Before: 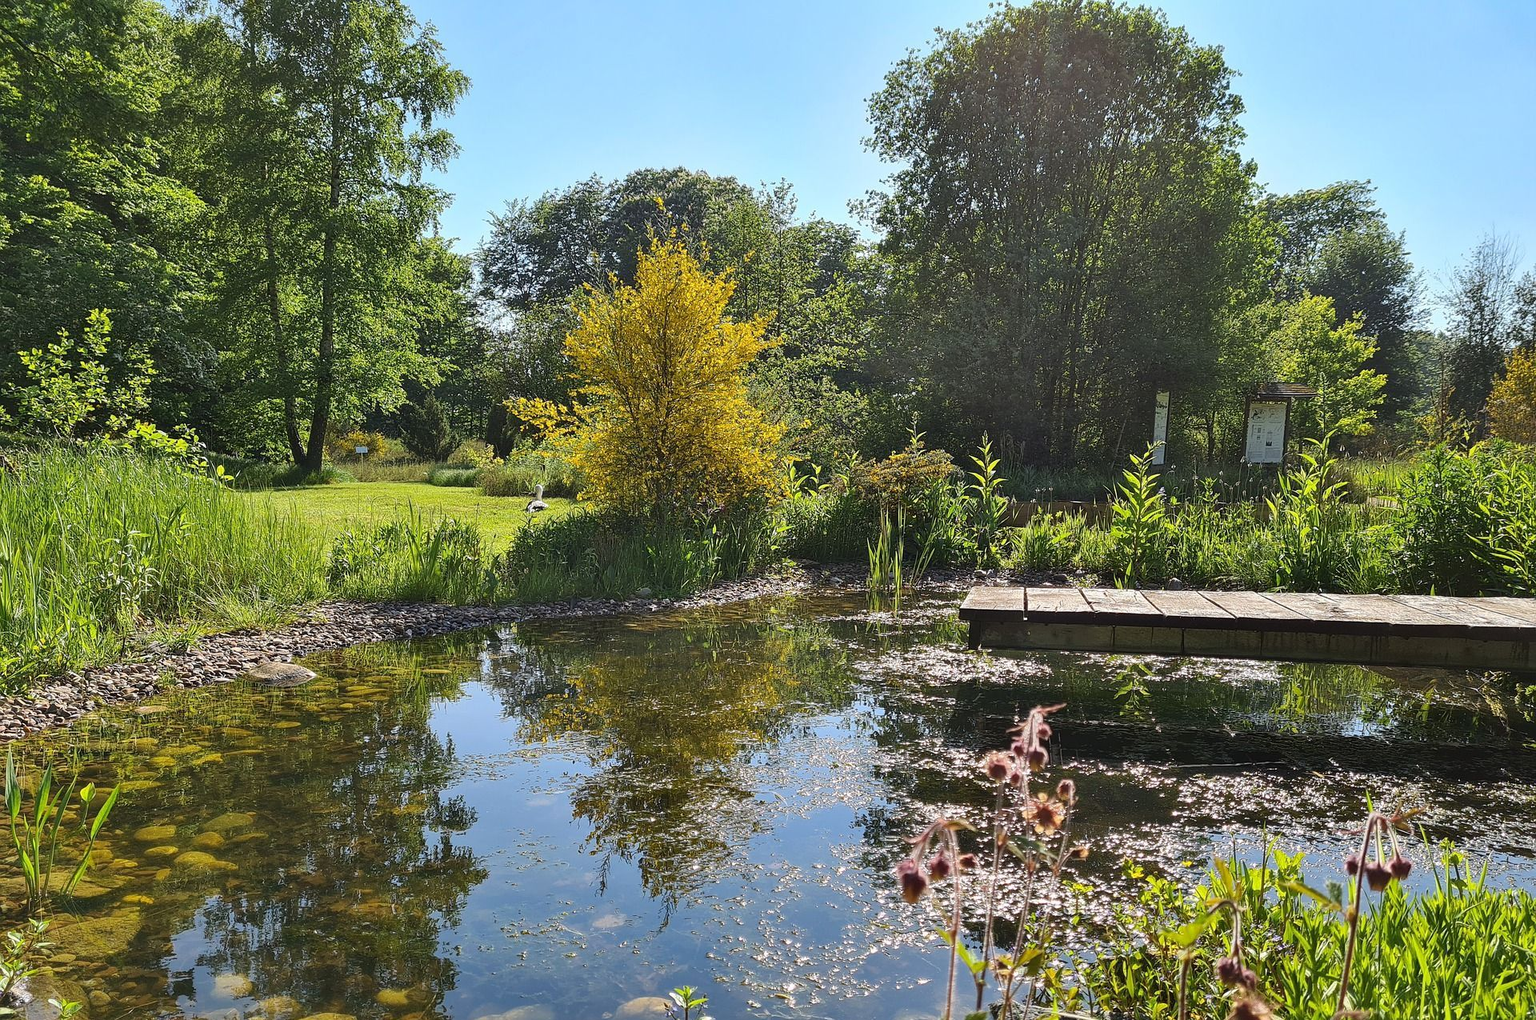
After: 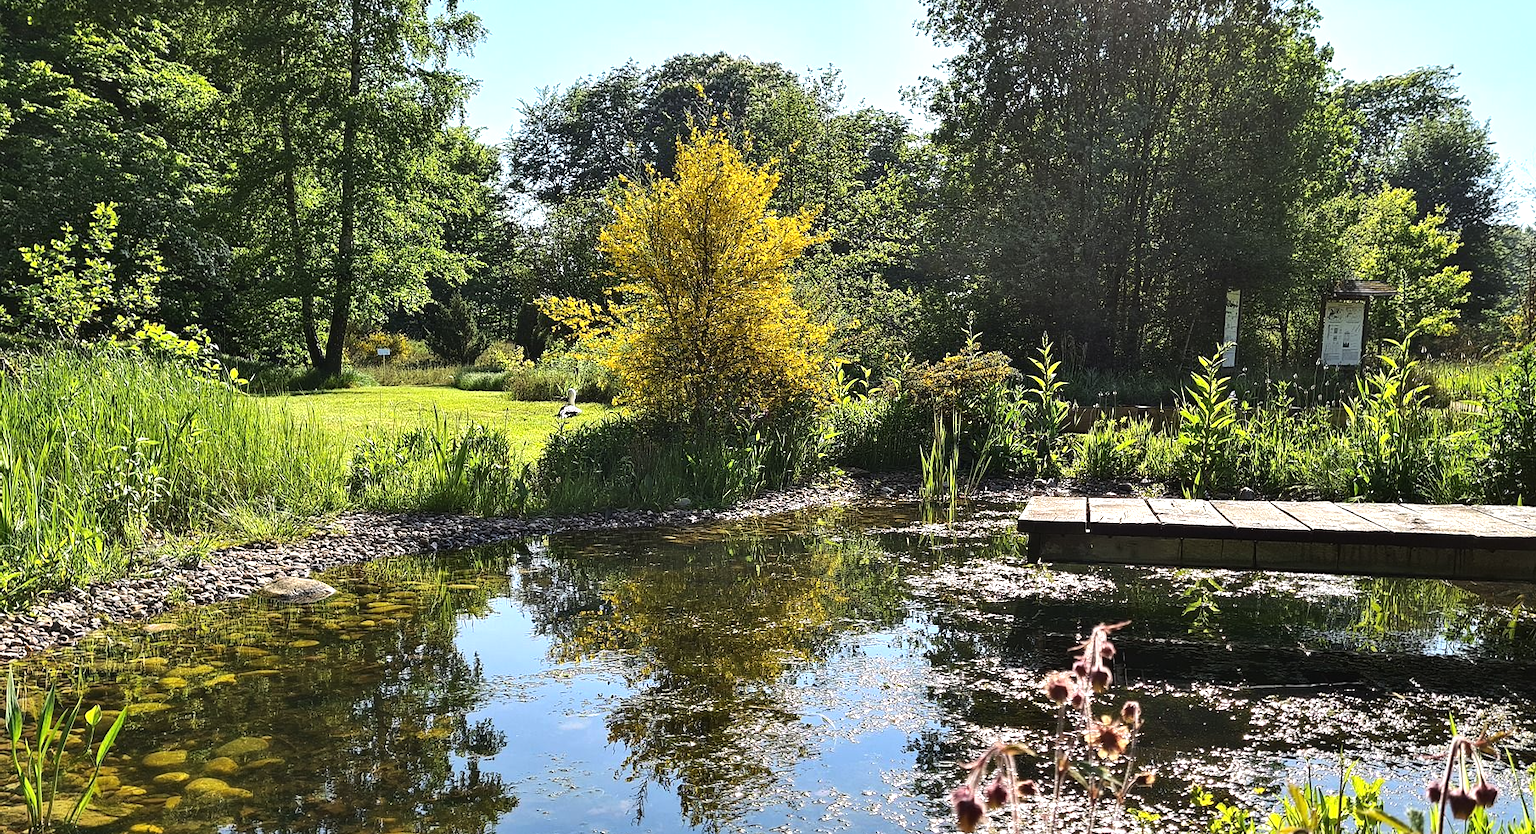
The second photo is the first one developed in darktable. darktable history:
crop and rotate: angle 0.03°, top 11.643%, right 5.651%, bottom 11.189%
tone equalizer: -8 EV -0.75 EV, -7 EV -0.7 EV, -6 EV -0.6 EV, -5 EV -0.4 EV, -3 EV 0.4 EV, -2 EV 0.6 EV, -1 EV 0.7 EV, +0 EV 0.75 EV, edges refinement/feathering 500, mask exposure compensation -1.57 EV, preserve details no
